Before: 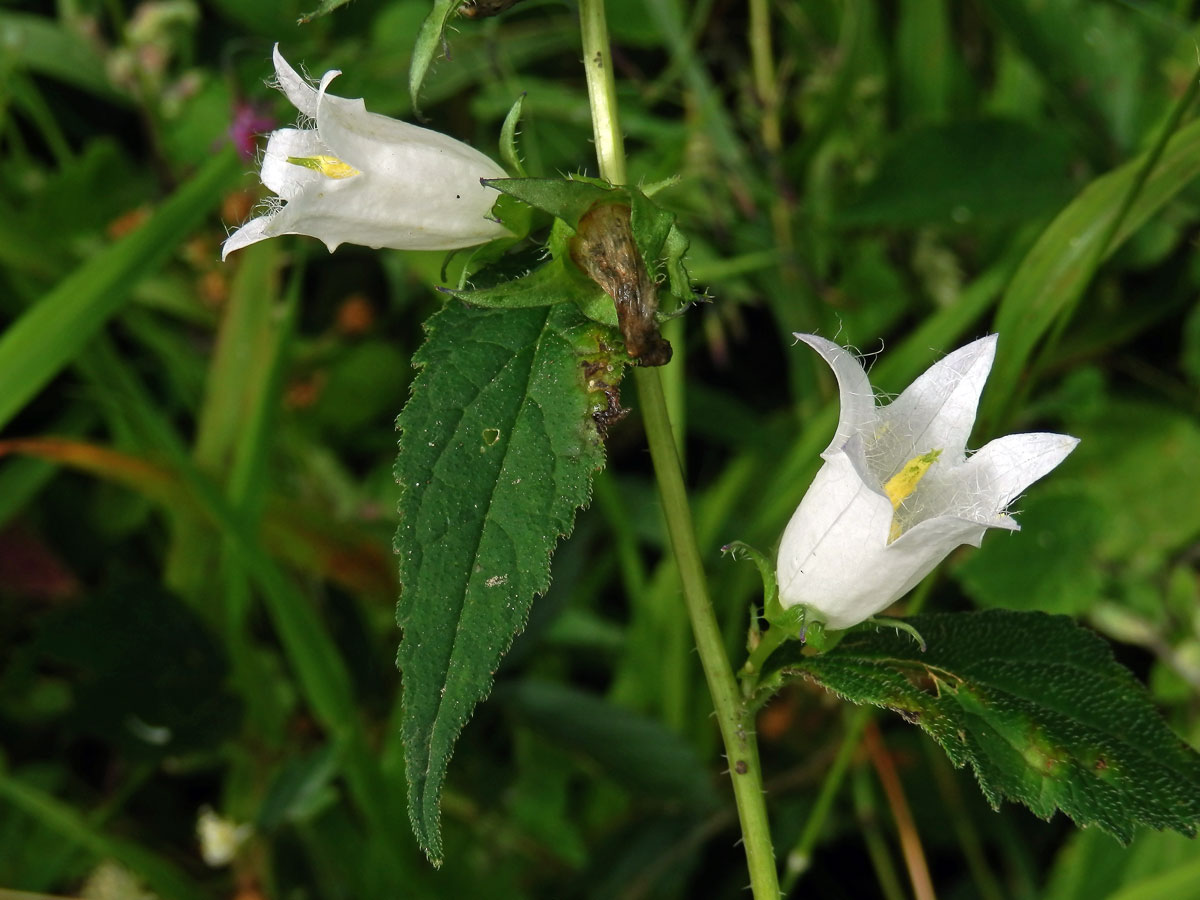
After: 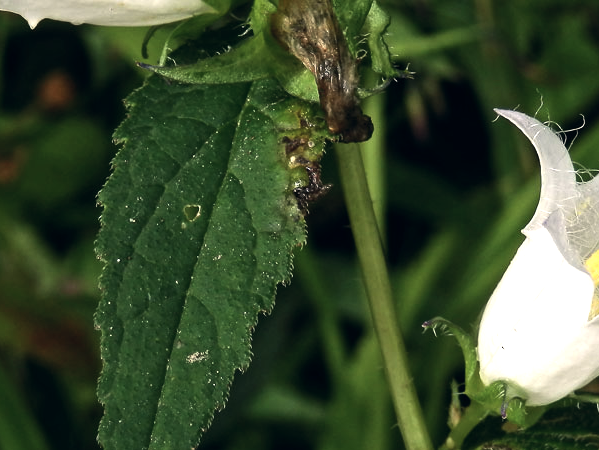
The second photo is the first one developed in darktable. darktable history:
color correction: highlights a* 2.75, highlights b* 5, shadows a* -2.04, shadows b* -4.84, saturation 0.8
crop: left 25%, top 25%, right 25%, bottom 25%
tone equalizer: -8 EV -0.75 EV, -7 EV -0.7 EV, -6 EV -0.6 EV, -5 EV -0.4 EV, -3 EV 0.4 EV, -2 EV 0.6 EV, -1 EV 0.7 EV, +0 EV 0.75 EV, edges refinement/feathering 500, mask exposure compensation -1.57 EV, preserve details no
